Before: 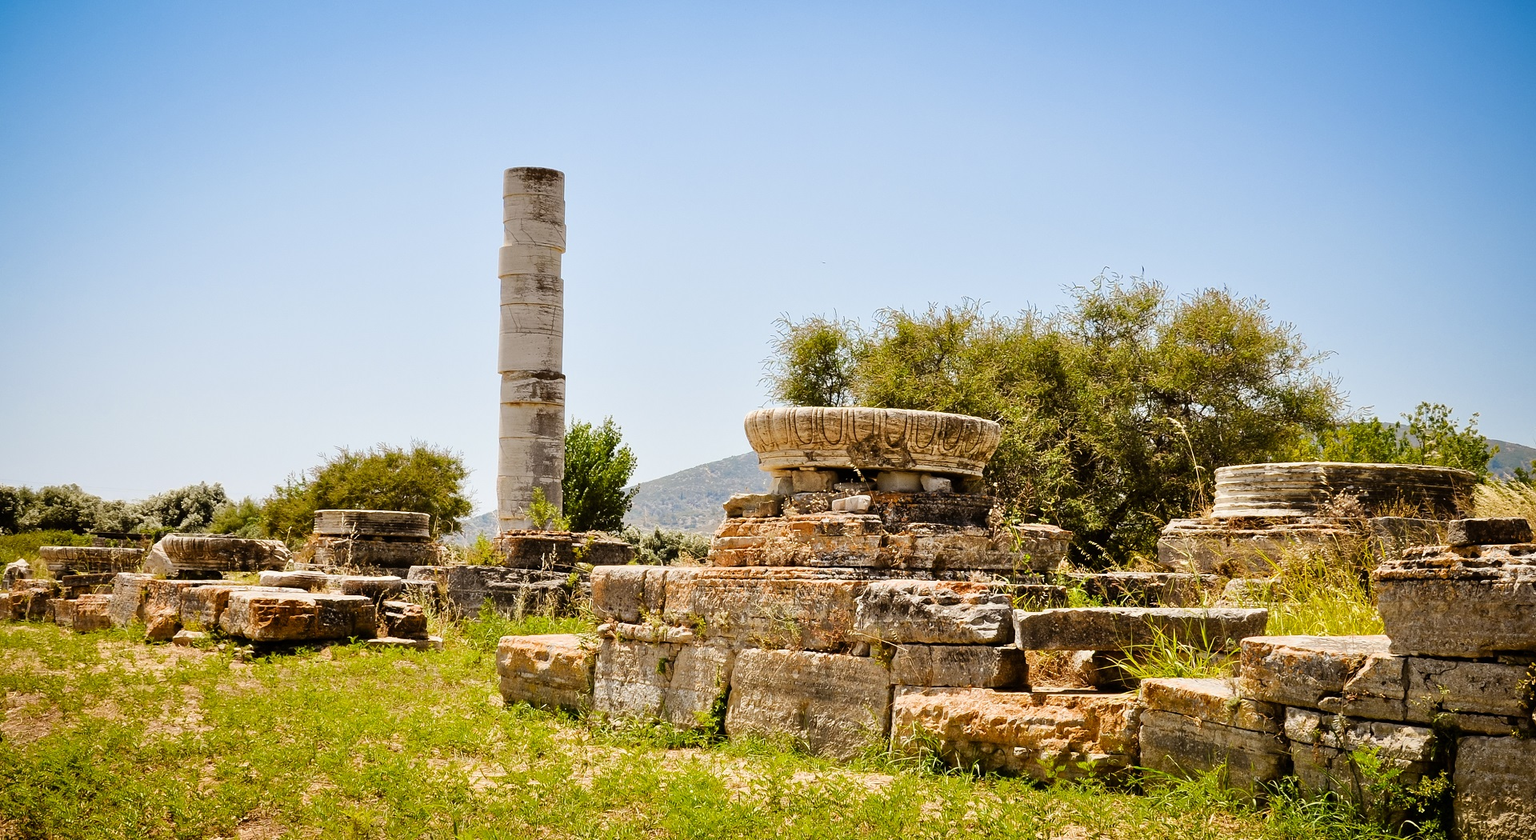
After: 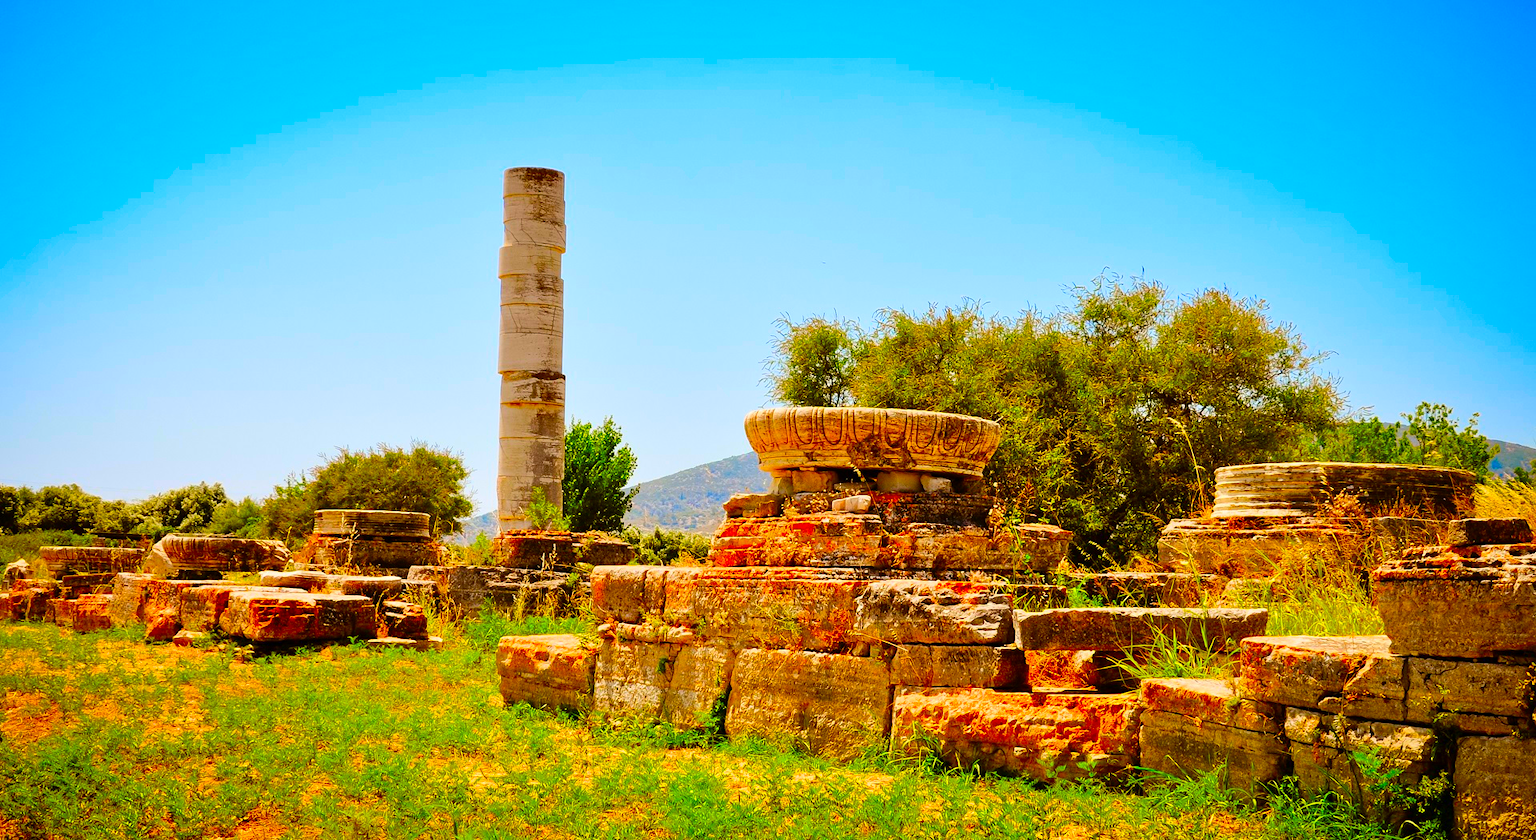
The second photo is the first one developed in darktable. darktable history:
color correction: highlights b* -0.007, saturation 2.97
